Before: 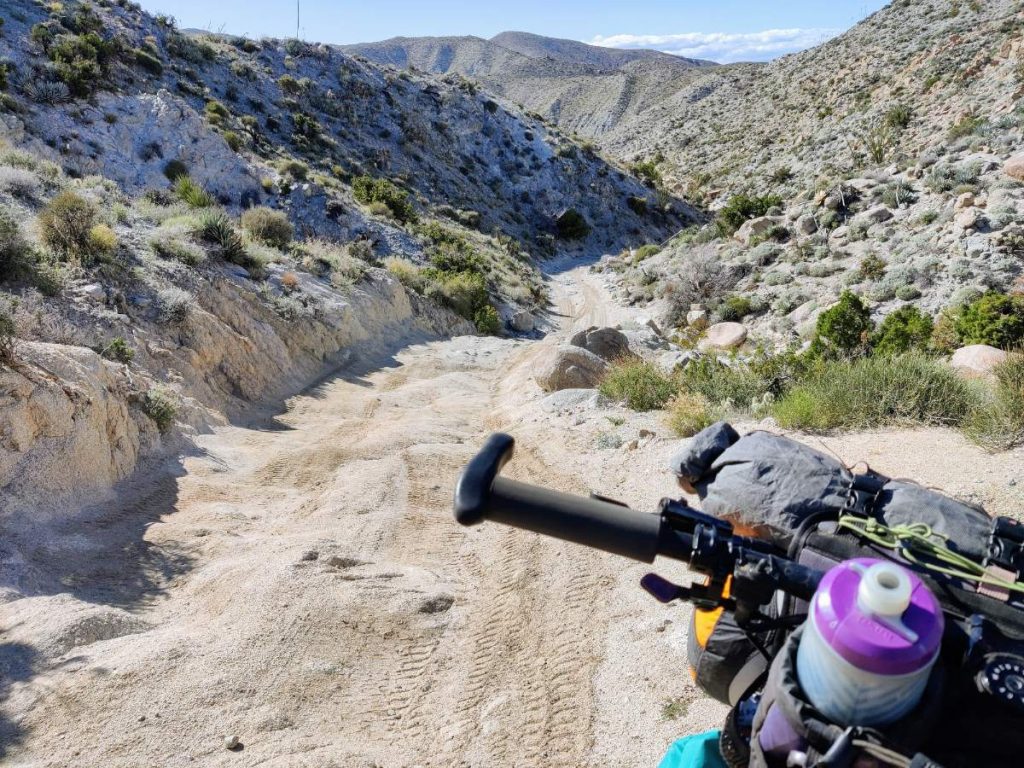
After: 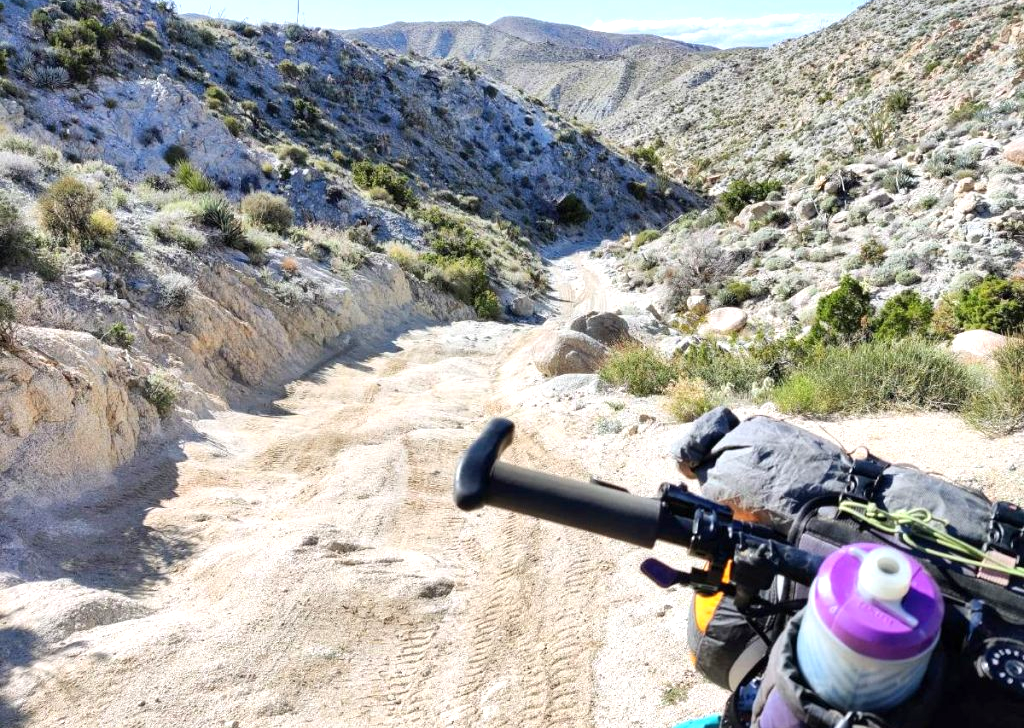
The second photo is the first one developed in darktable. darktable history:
exposure: exposure 0.563 EV, compensate highlight preservation false
crop and rotate: top 1.963%, bottom 3.191%
